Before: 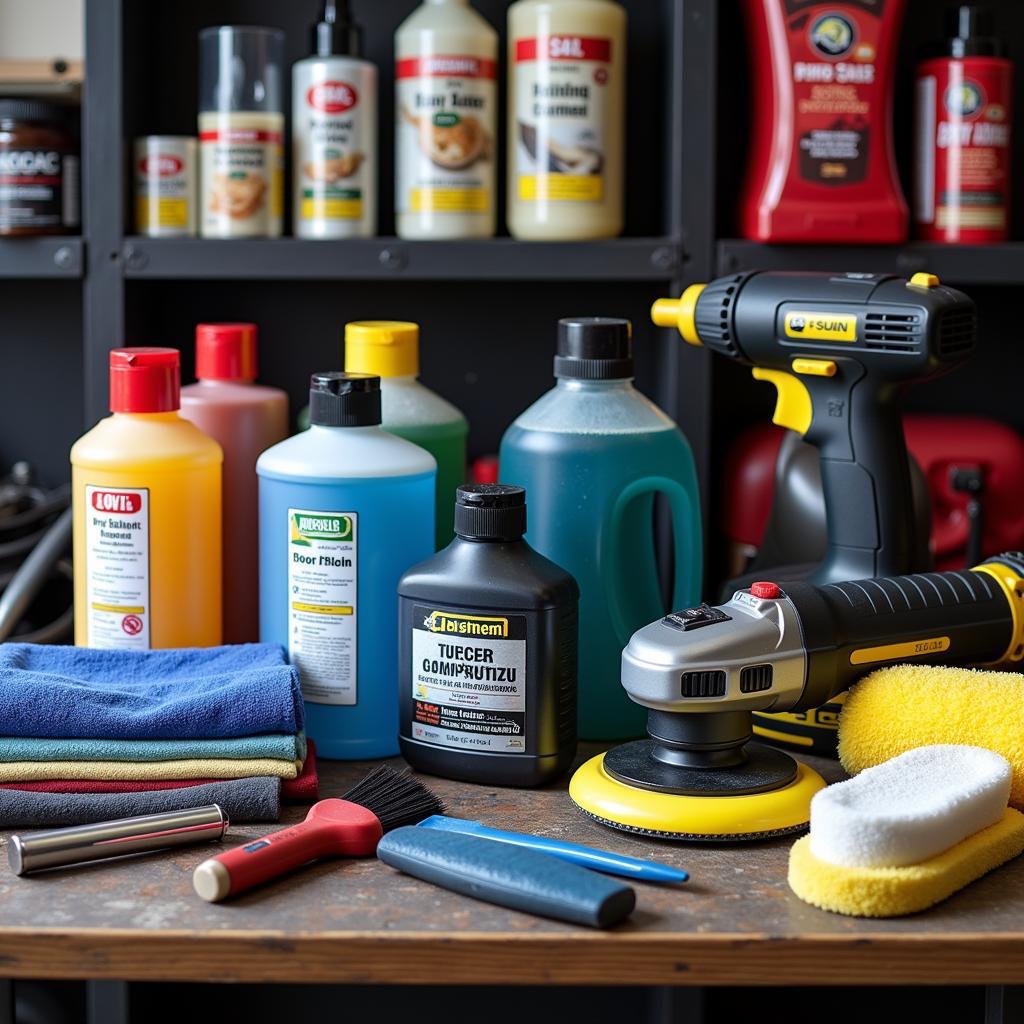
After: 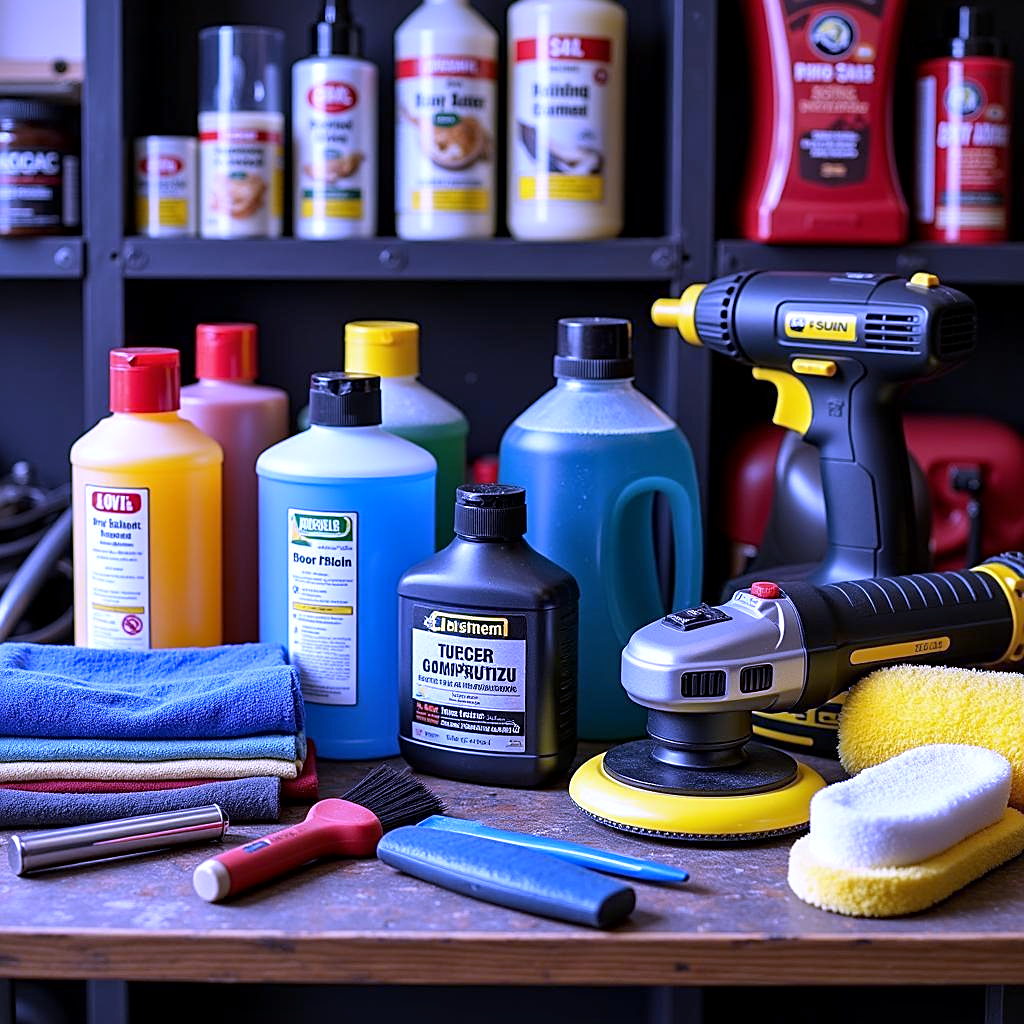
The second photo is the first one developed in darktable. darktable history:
white balance: red 0.98, blue 1.61
sharpen: on, module defaults
local contrast: mode bilateral grid, contrast 20, coarseness 50, detail 120%, midtone range 0.2
